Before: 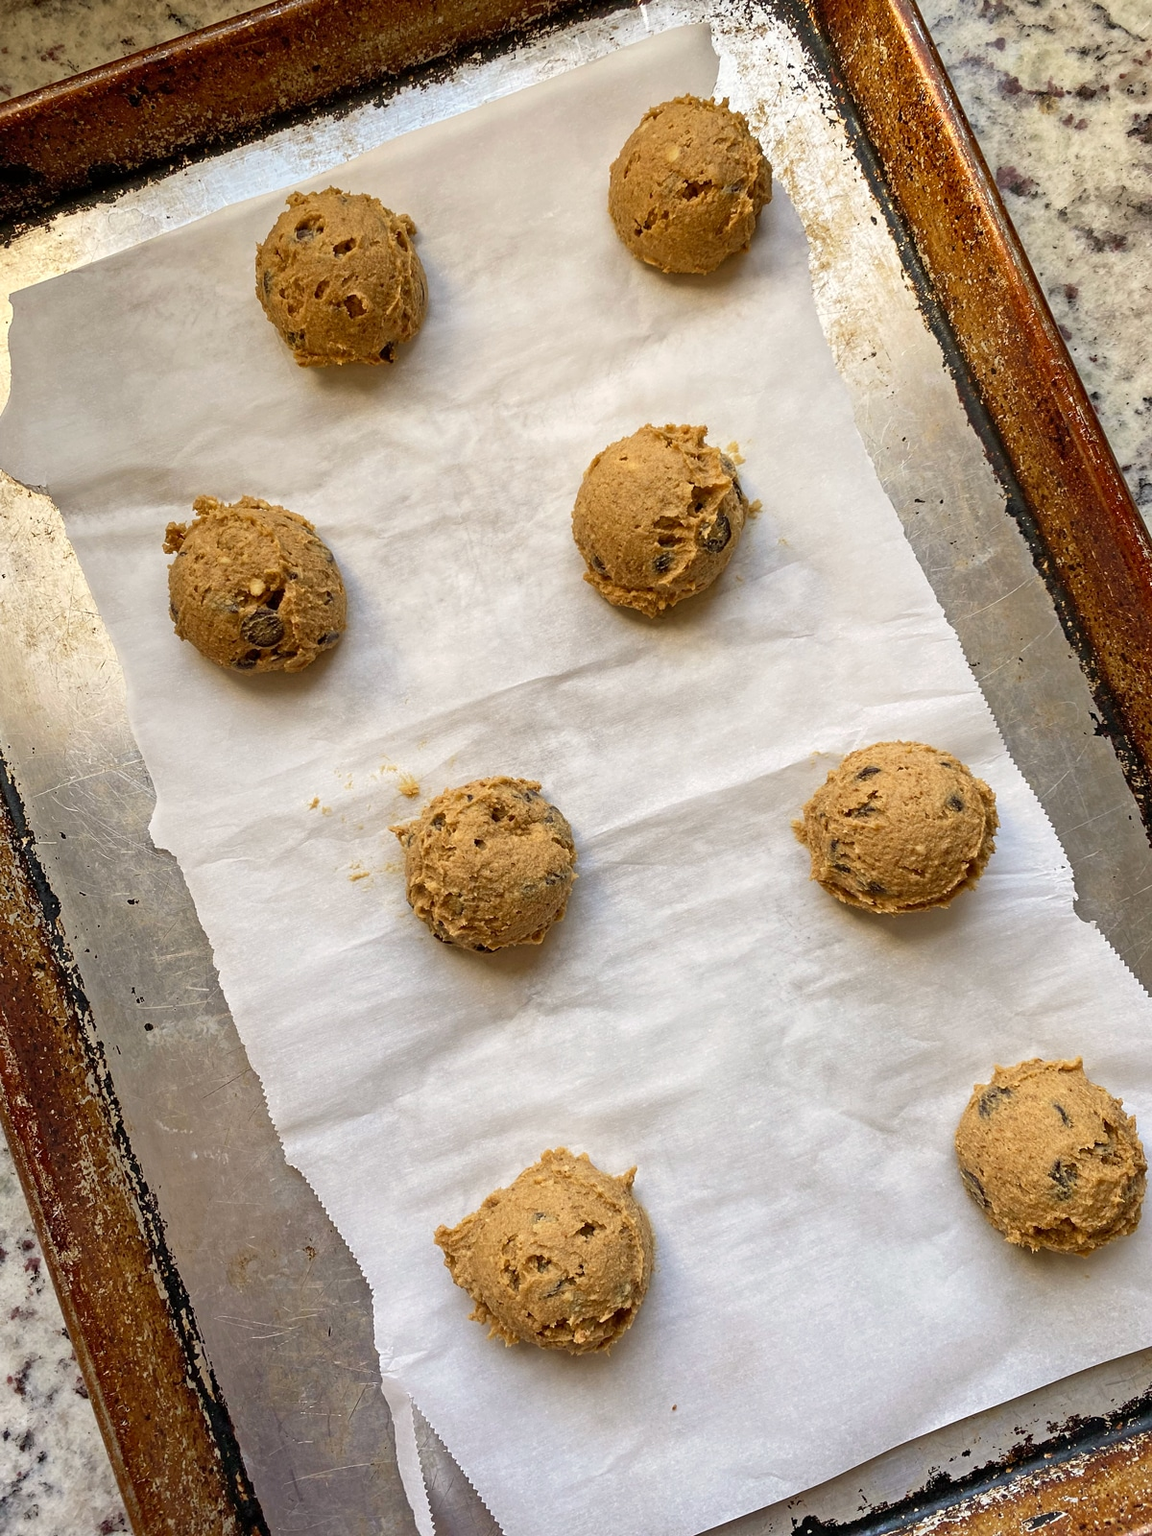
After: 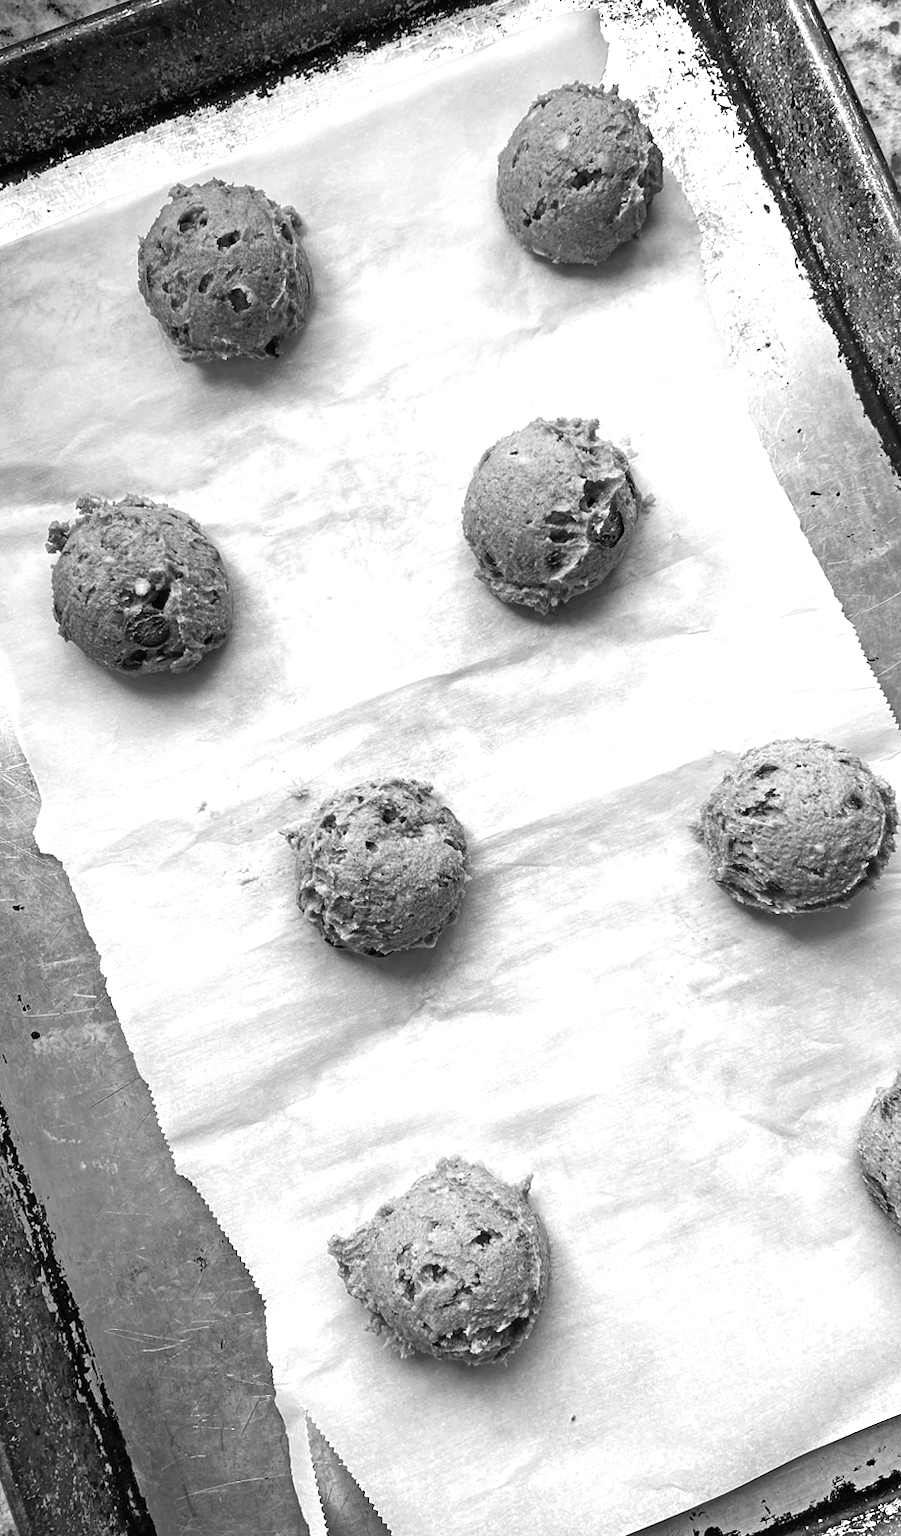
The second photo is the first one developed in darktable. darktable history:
white balance: red 1.467, blue 0.684
crop: left 9.88%, right 12.664%
exposure: black level correction -0.003, exposure 0.04 EV, compensate highlight preservation false
contrast brightness saturation: contrast 0.07, brightness -0.14, saturation 0.11
monochrome: a 14.95, b -89.96
rotate and perspective: rotation -0.45°, automatic cropping original format, crop left 0.008, crop right 0.992, crop top 0.012, crop bottom 0.988
color balance rgb: perceptual saturation grading › global saturation 25%, perceptual saturation grading › highlights -50%, perceptual saturation grading › shadows 30%, perceptual brilliance grading › global brilliance 12%, global vibrance 20%
color zones: curves: ch1 [(0, 0.469) (0.001, 0.469) (0.12, 0.446) (0.248, 0.469) (0.5, 0.5) (0.748, 0.5) (0.999, 0.469) (1, 0.469)]
